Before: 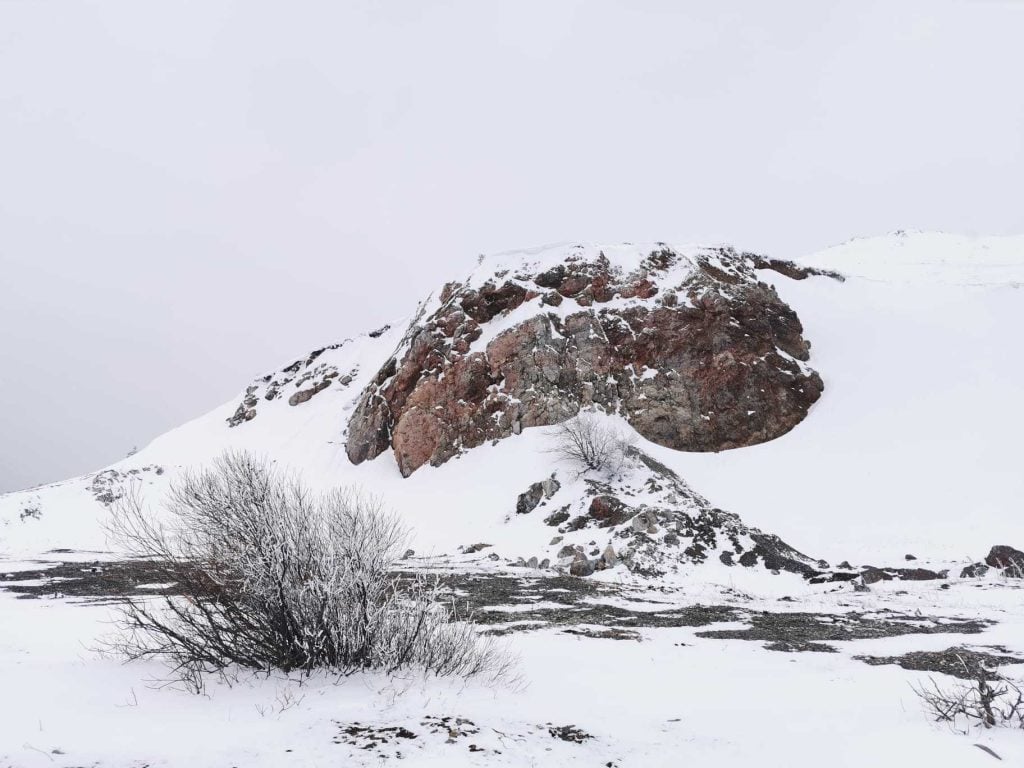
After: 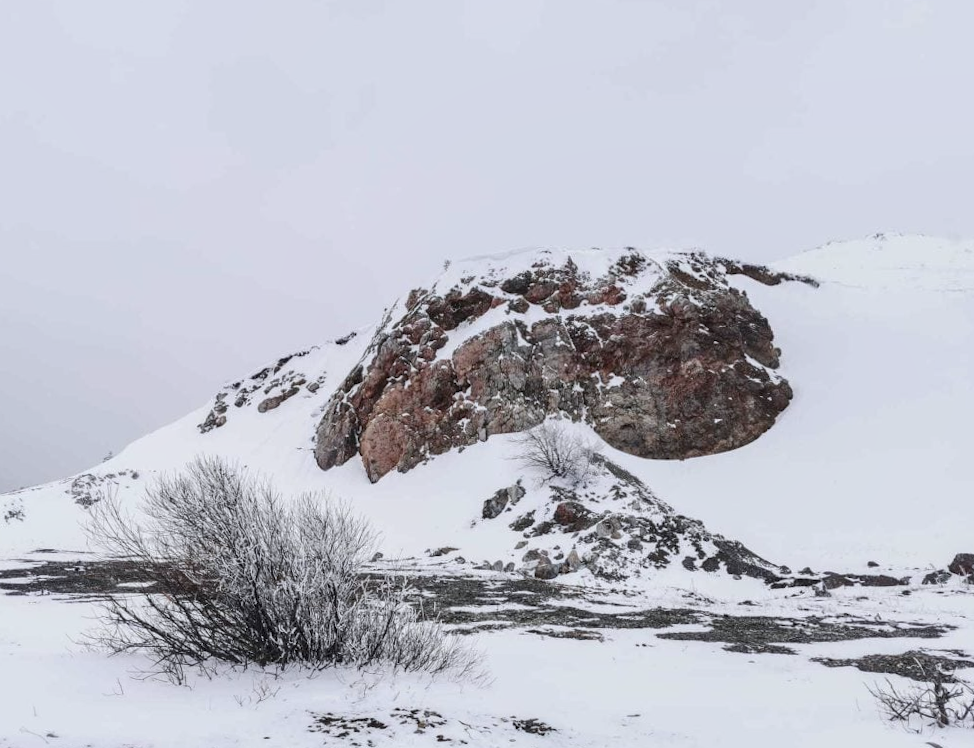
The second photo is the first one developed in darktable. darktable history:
local contrast: on, module defaults
white balance: red 0.988, blue 1.017
rotate and perspective: rotation 0.074°, lens shift (vertical) 0.096, lens shift (horizontal) -0.041, crop left 0.043, crop right 0.952, crop top 0.024, crop bottom 0.979
exposure: exposure -0.157 EV, compensate highlight preservation false
